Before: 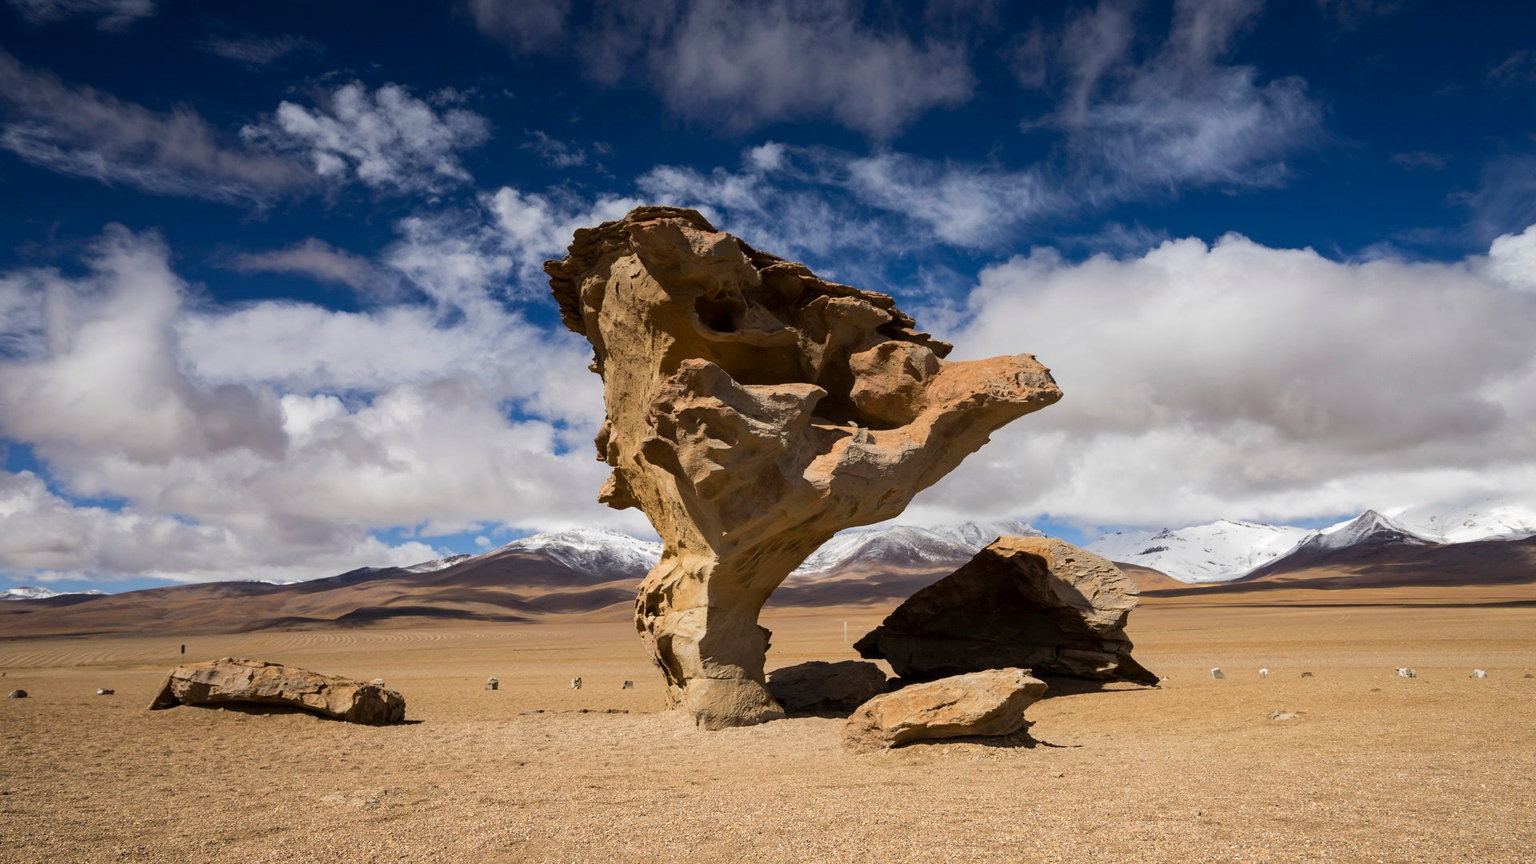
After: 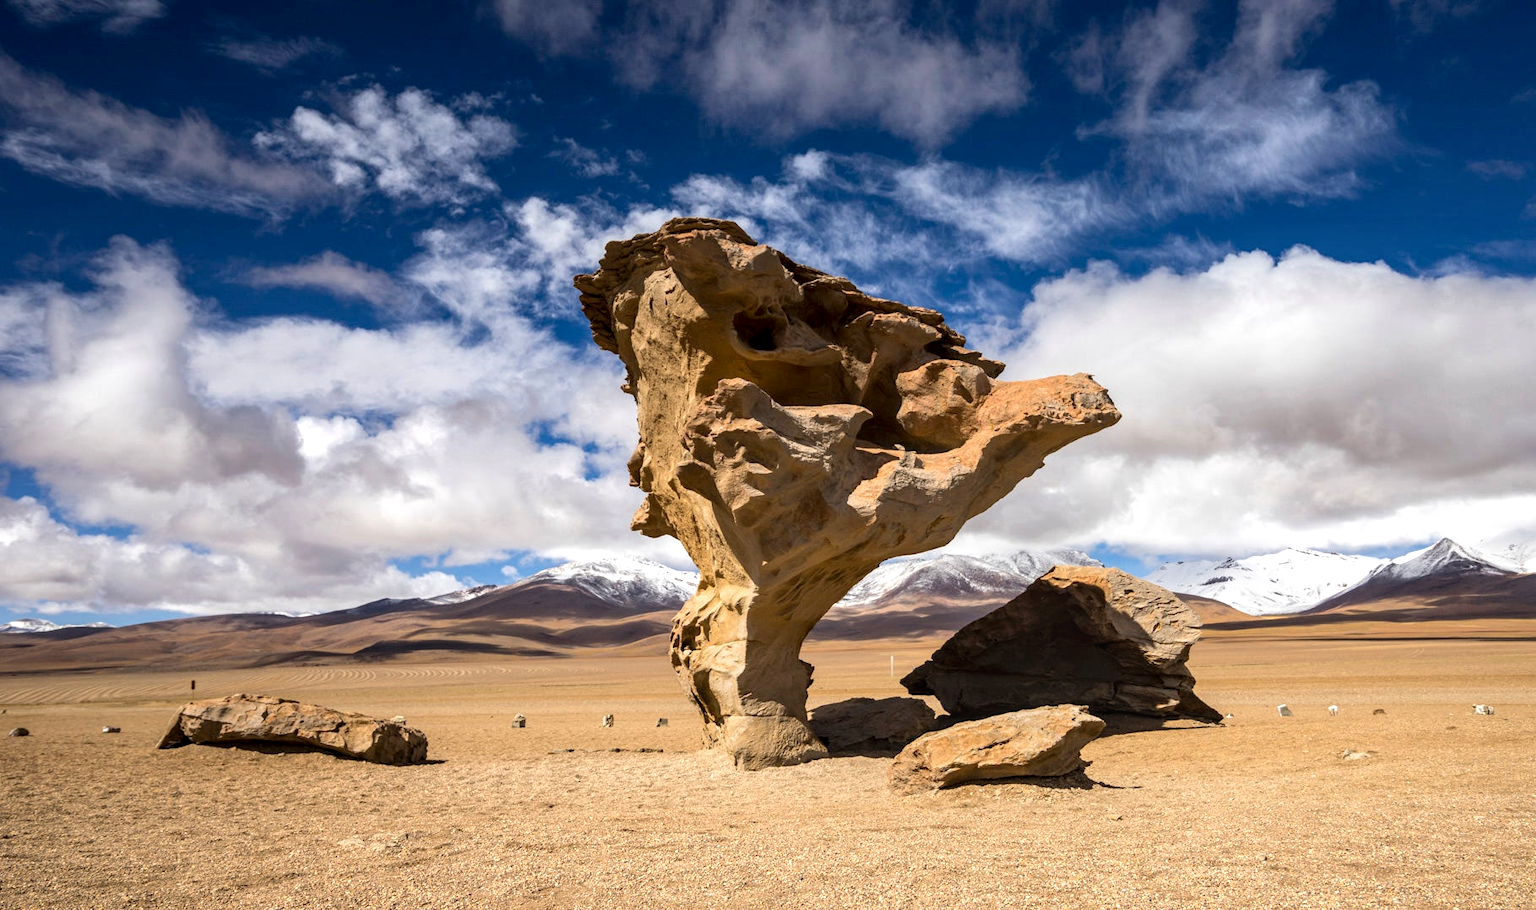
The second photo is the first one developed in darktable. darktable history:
crop and rotate: right 5.167%
local contrast: on, module defaults
exposure: black level correction 0.001, exposure 0.5 EV, compensate exposure bias true, compensate highlight preservation false
